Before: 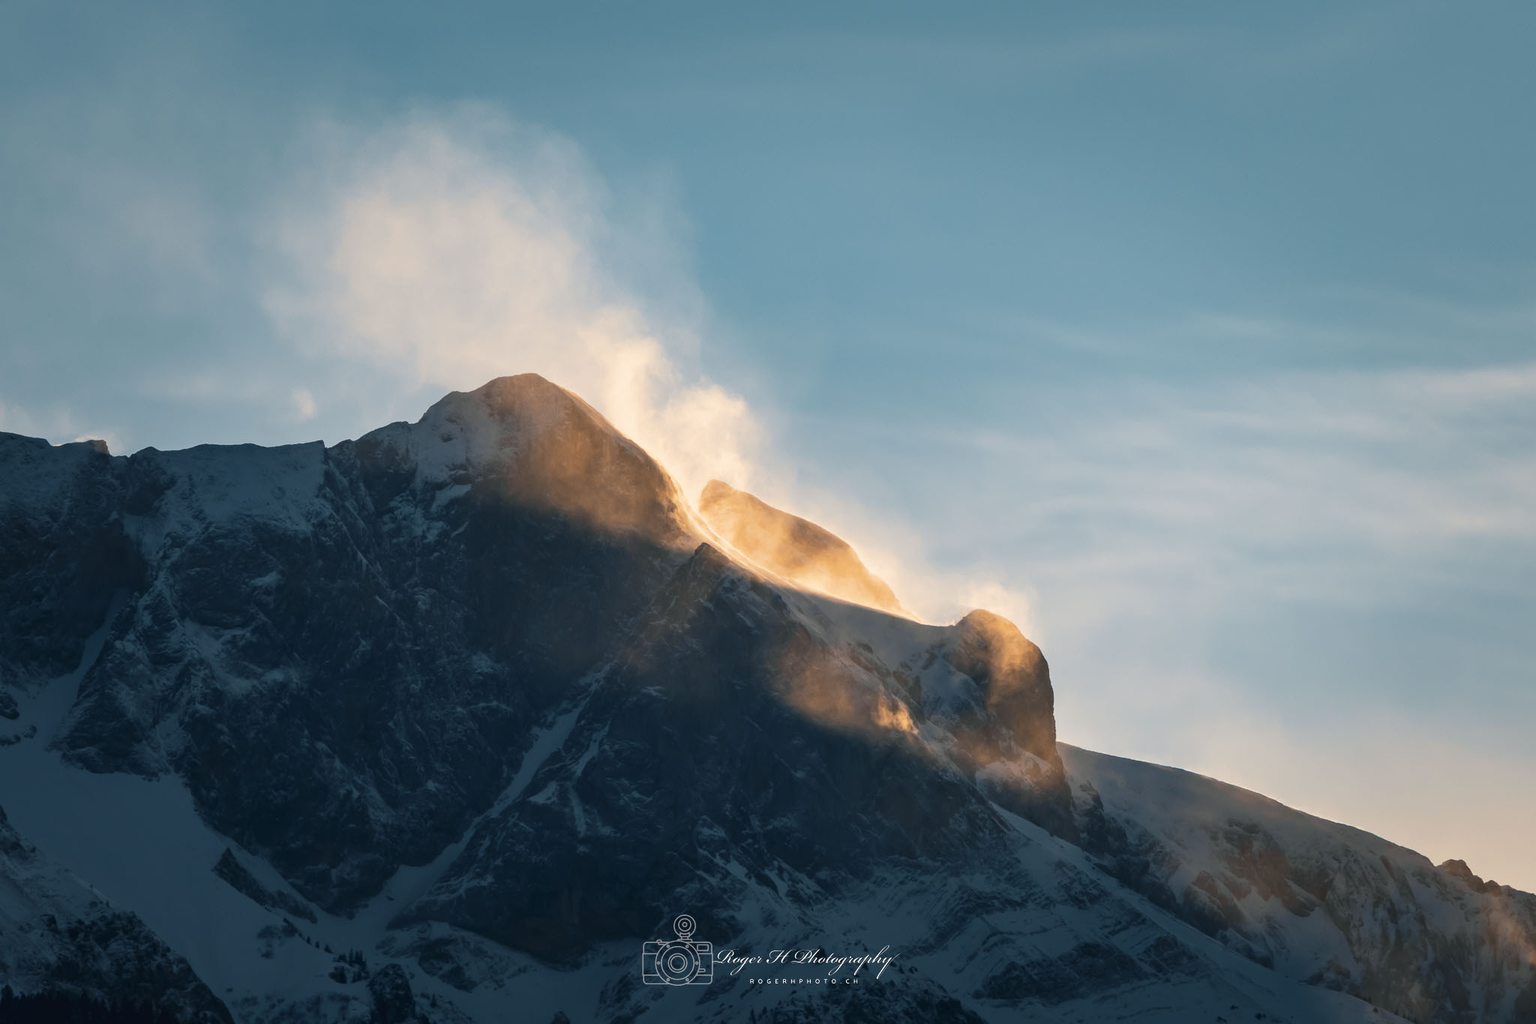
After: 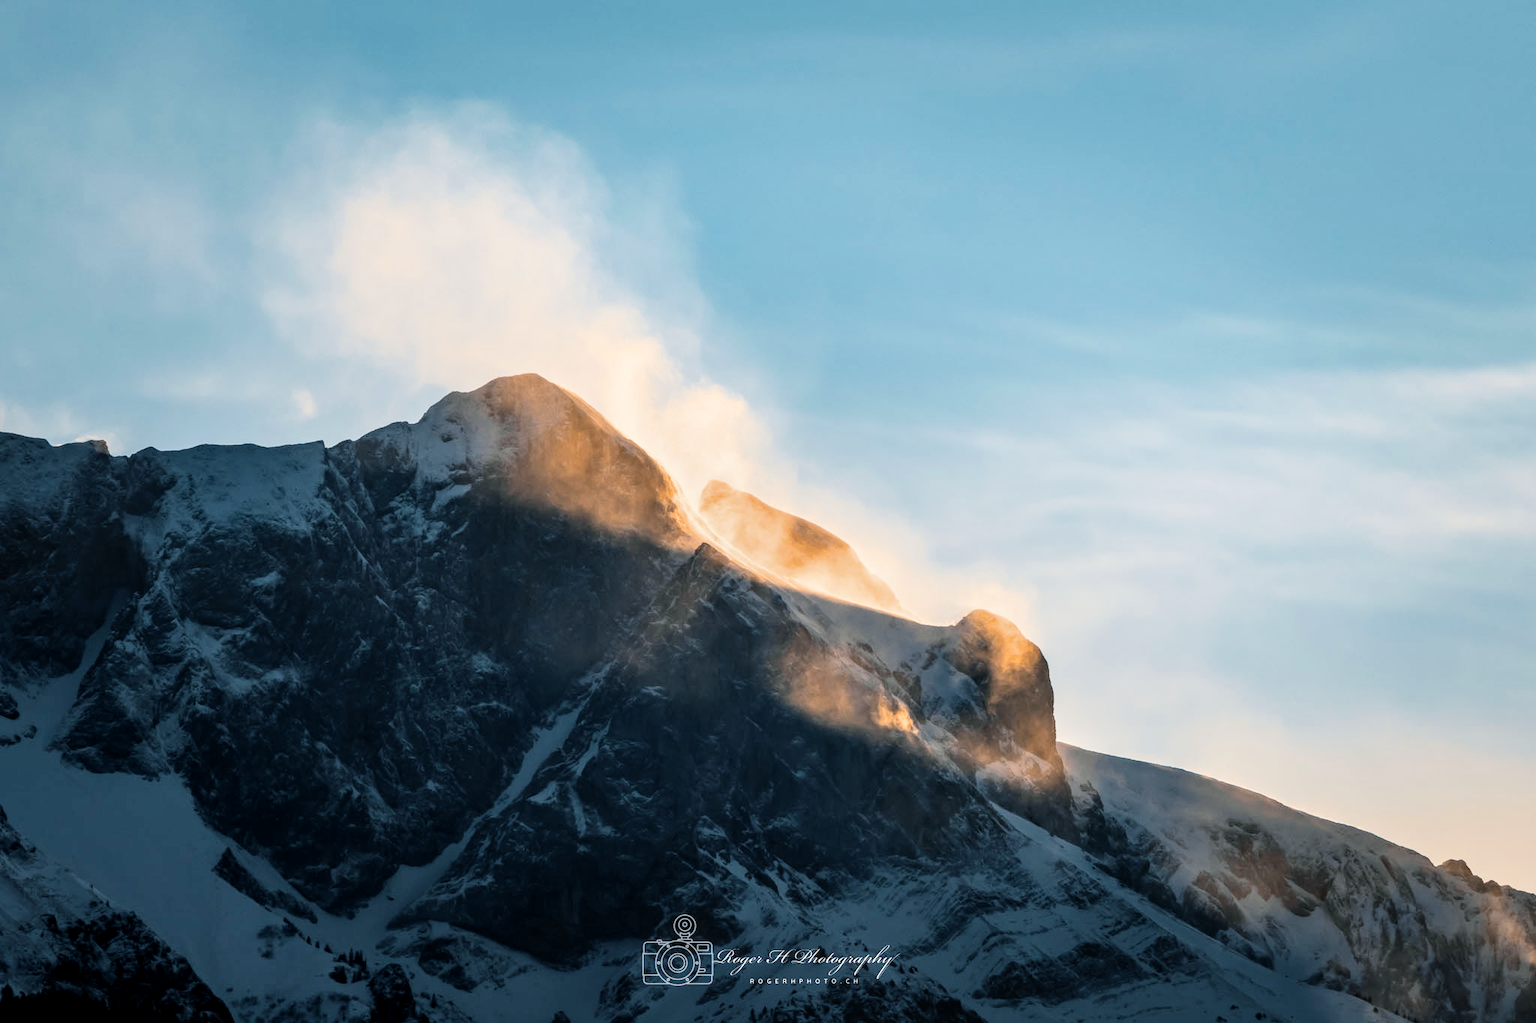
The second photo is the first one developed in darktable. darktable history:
color balance rgb: perceptual saturation grading › global saturation 20%, global vibrance 10%
filmic rgb: black relative exposure -5 EV, white relative exposure 3.5 EV, hardness 3.19, contrast 1.3
local contrast: on, module defaults
exposure "scene-referred default": black level correction 0, exposure 0.7 EV, compensate exposure bias true, compensate highlight preservation false
